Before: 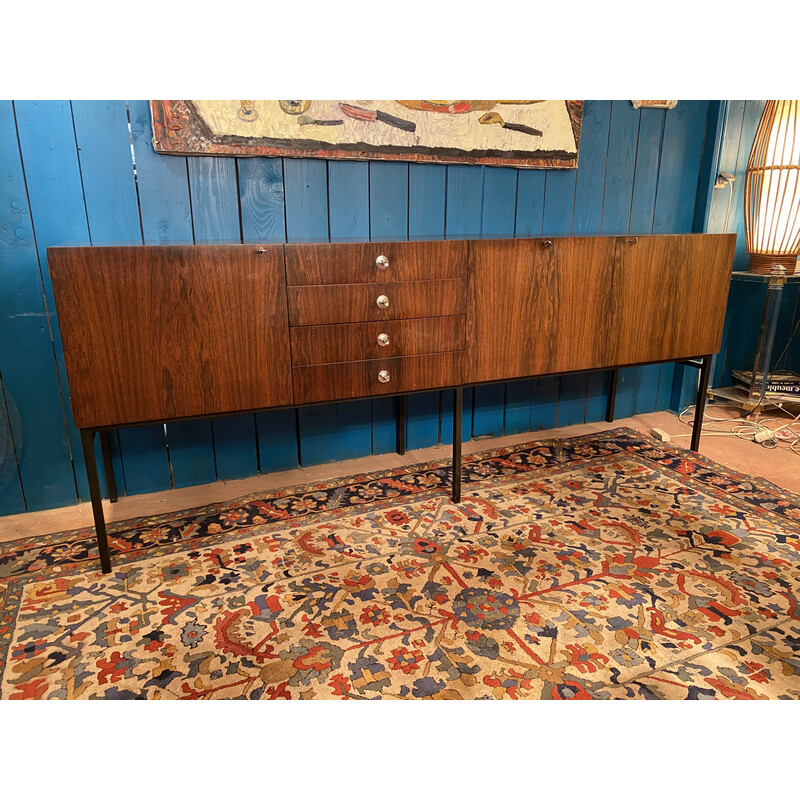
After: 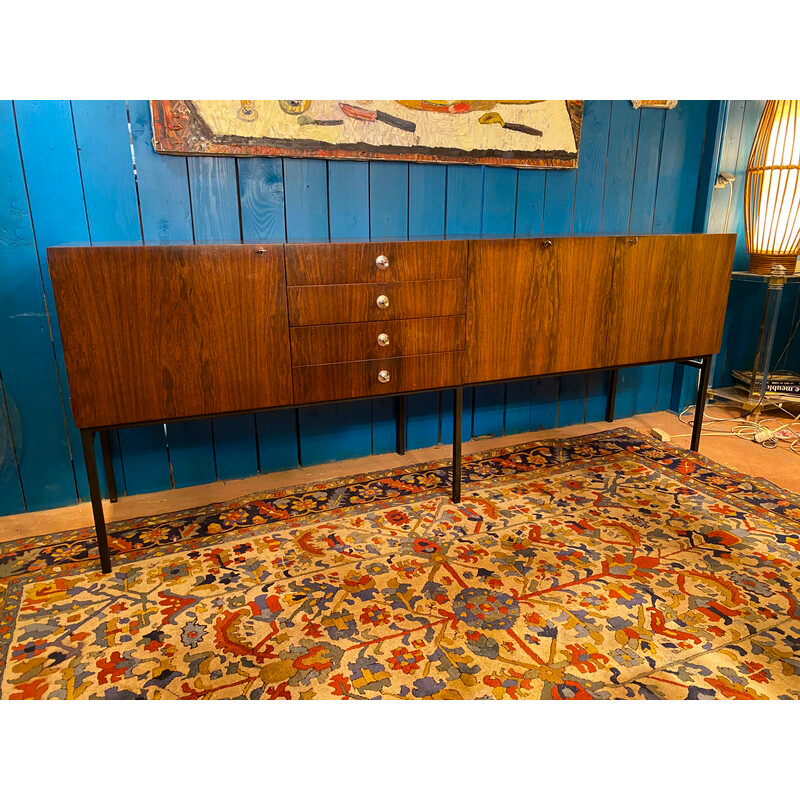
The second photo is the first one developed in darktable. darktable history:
color balance rgb: perceptual saturation grading › global saturation 31.273%, global vibrance 20%
